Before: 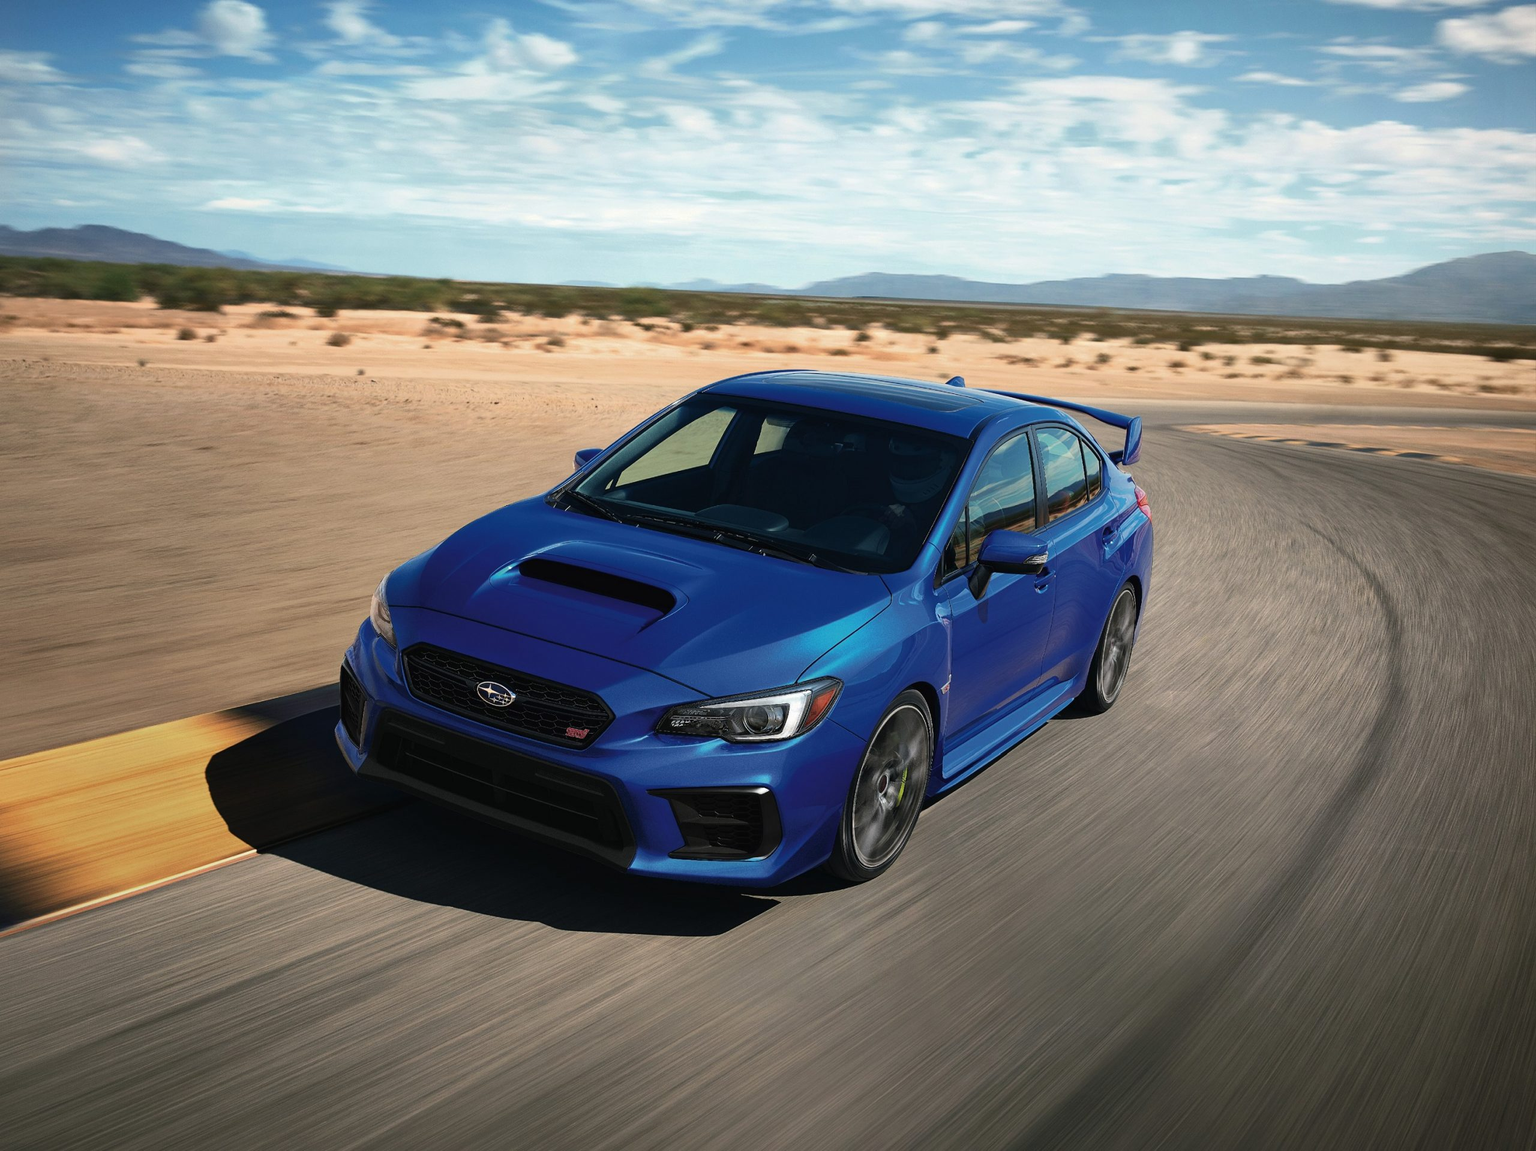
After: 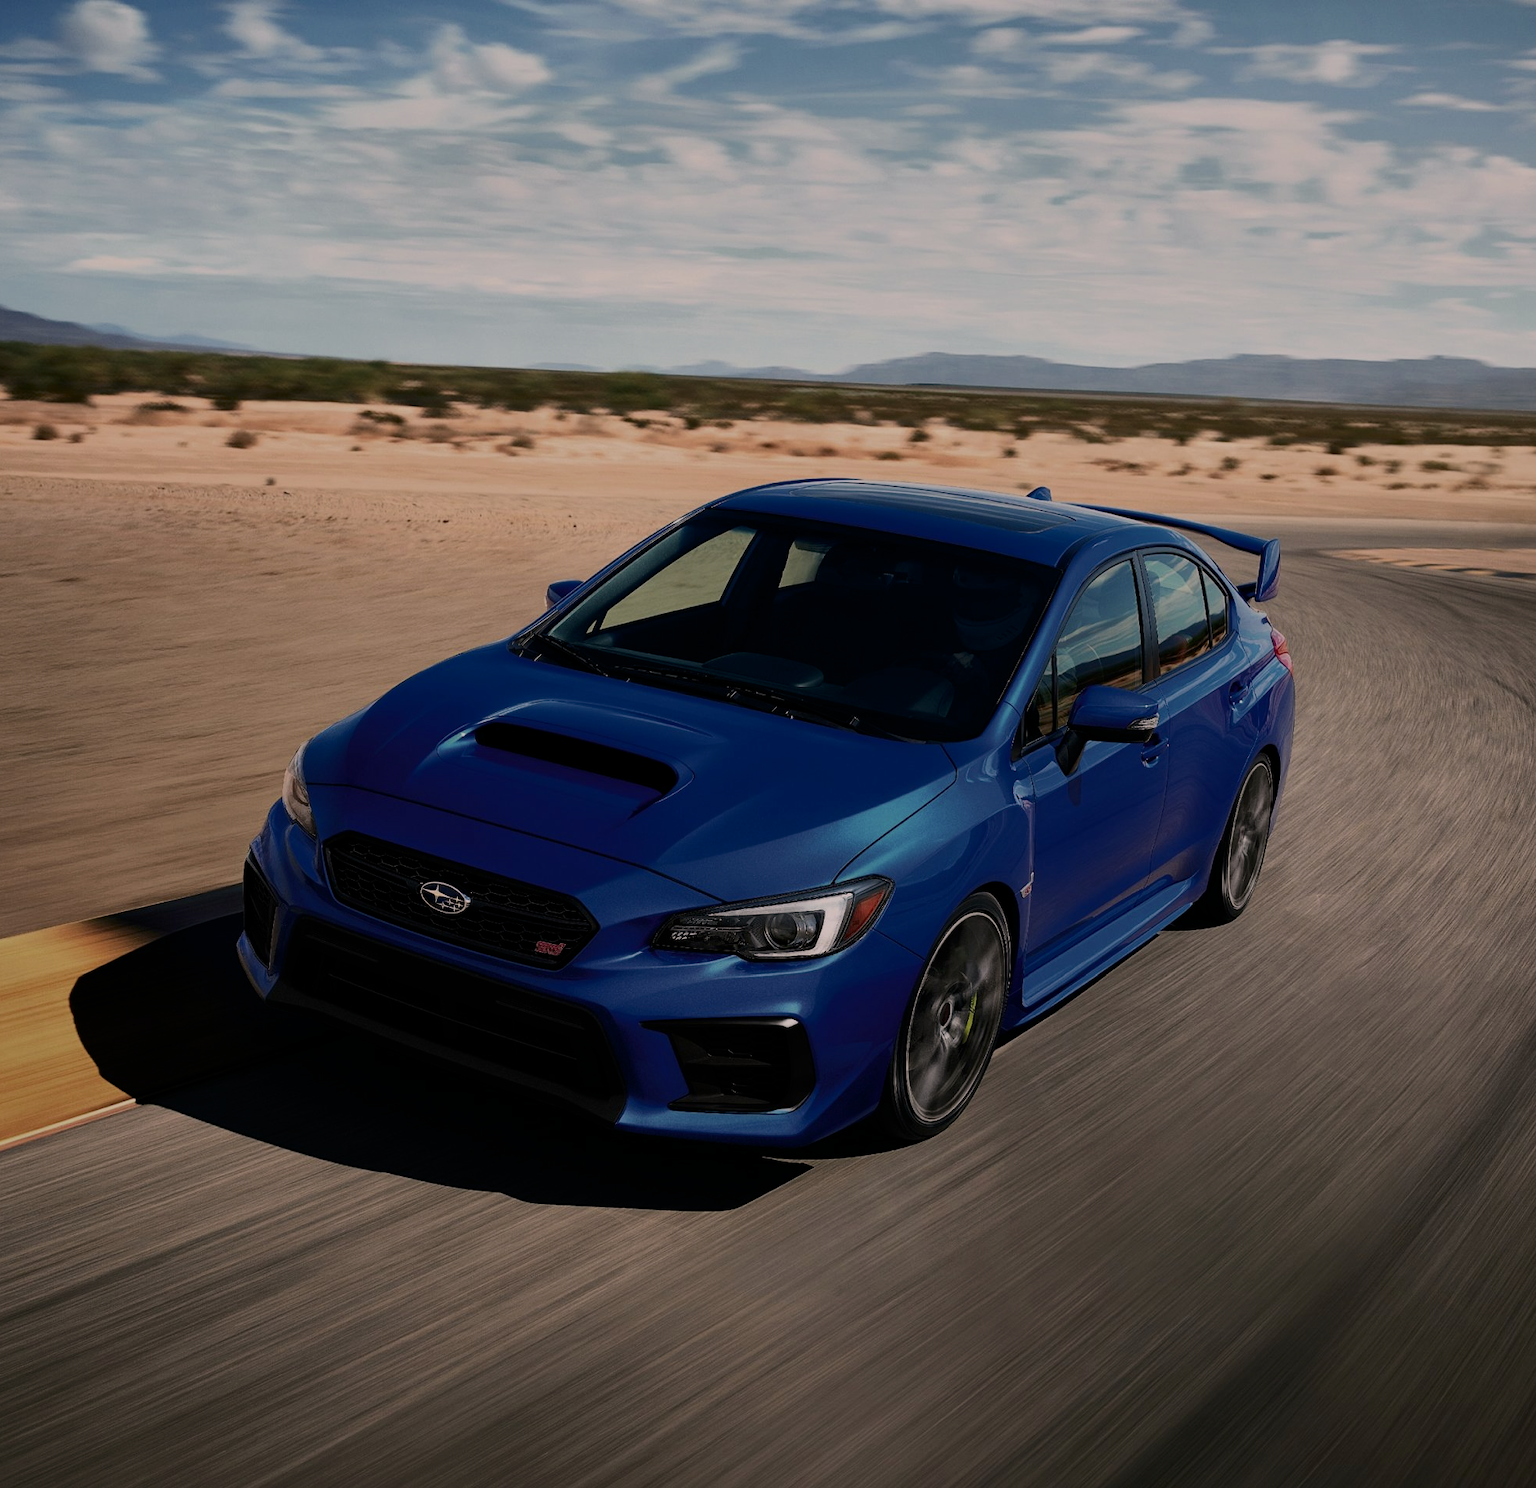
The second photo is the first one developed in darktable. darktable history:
exposure: black level correction 0, exposure -0.839 EV, compensate exposure bias true, compensate highlight preservation false
shadows and highlights: shadows 6, soften with gaussian
crop: left 9.904%, right 12.719%
color correction: highlights a* 7.53, highlights b* 3.94
filmic rgb: middle gray luminance 18.22%, black relative exposure -10.49 EV, white relative exposure 3.41 EV, target black luminance 0%, hardness 6.05, latitude 98.05%, contrast 0.836, shadows ↔ highlights balance 0.404%
contrast brightness saturation: contrast 0.219
